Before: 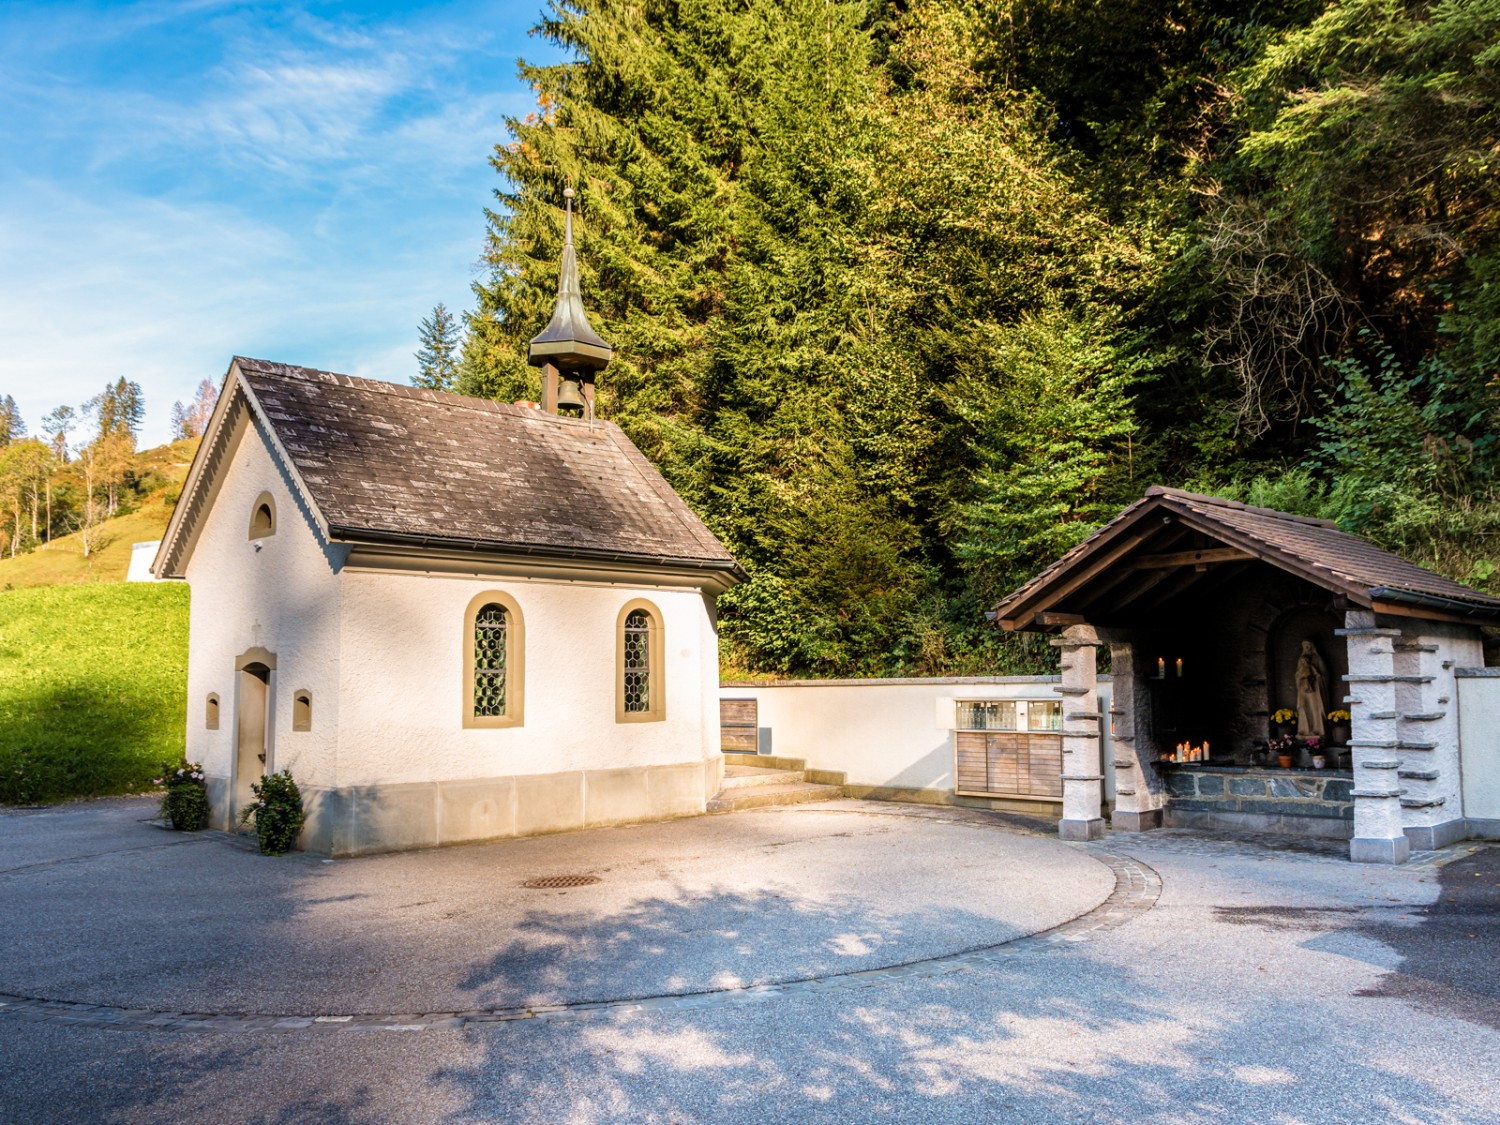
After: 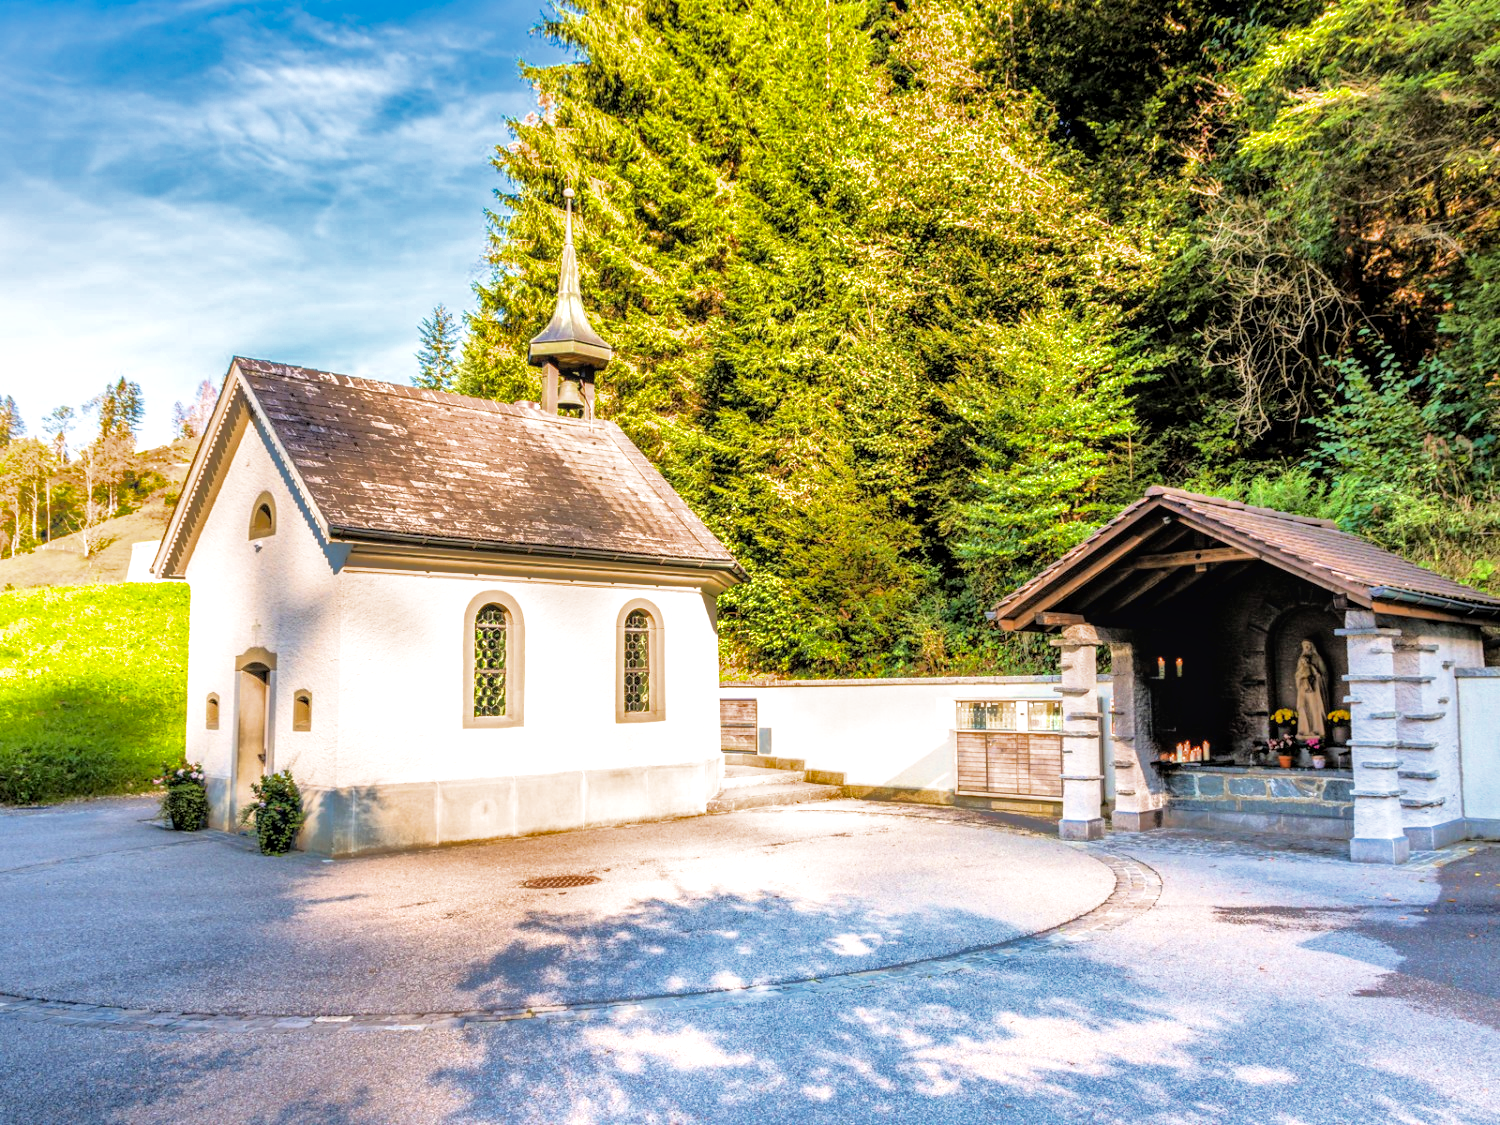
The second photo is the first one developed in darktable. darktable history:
shadows and highlights: shadows 40, highlights -60
filmic rgb: black relative exposure -7.65 EV, white relative exposure 4.56 EV, hardness 3.61, color science v6 (2022)
exposure: exposure 2 EV, compensate highlight preservation false
local contrast: on, module defaults
